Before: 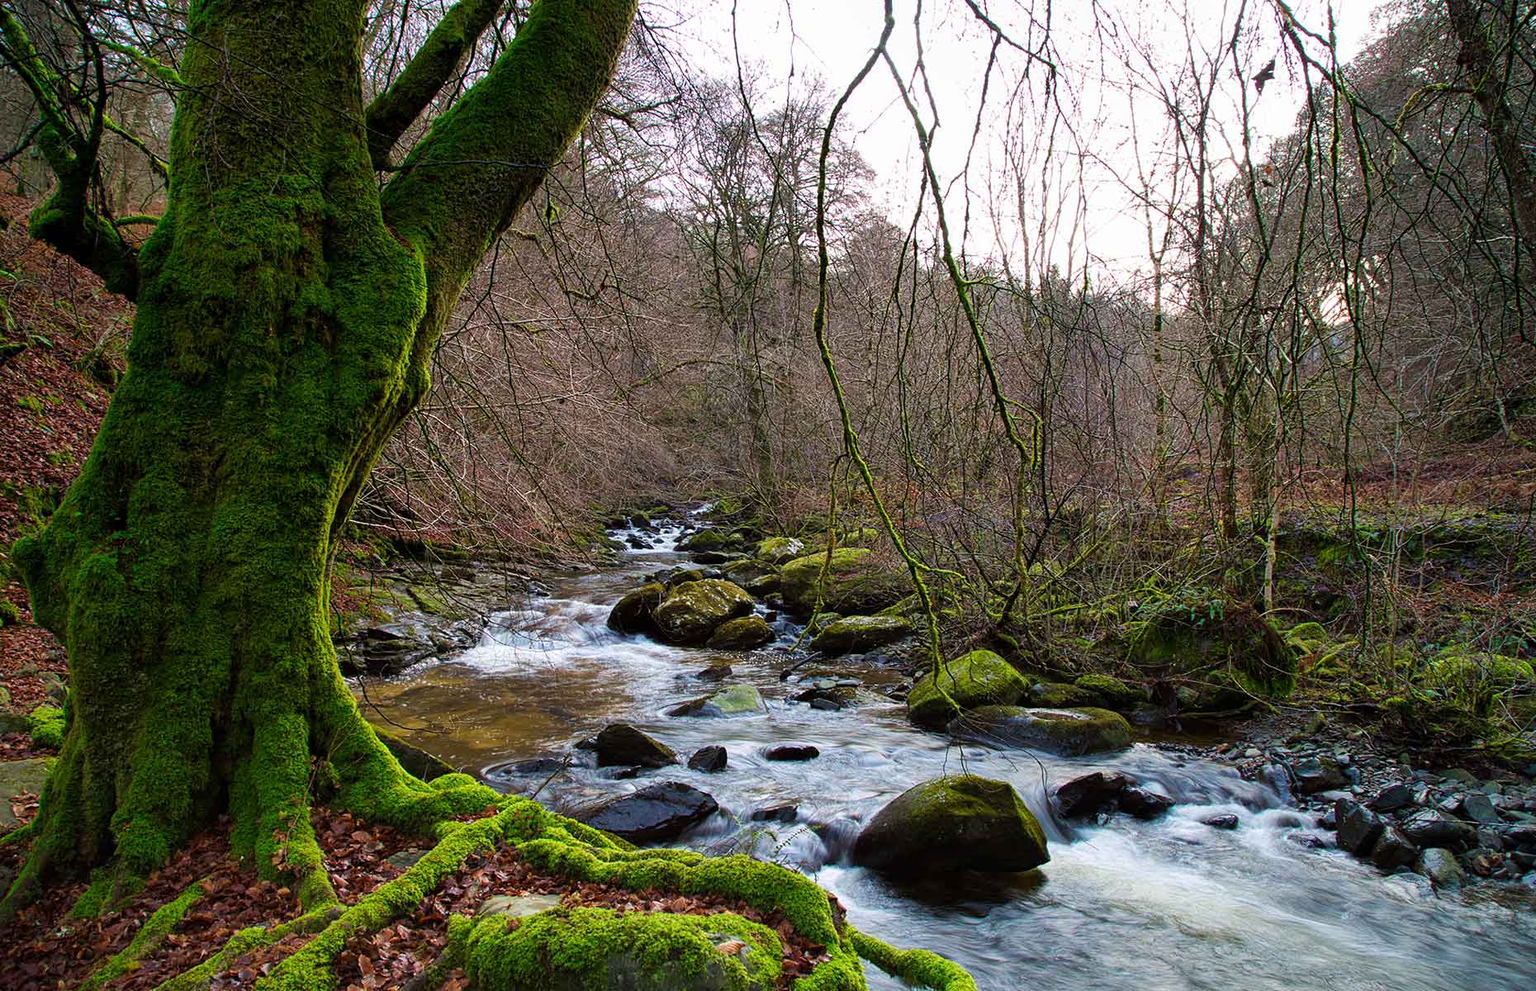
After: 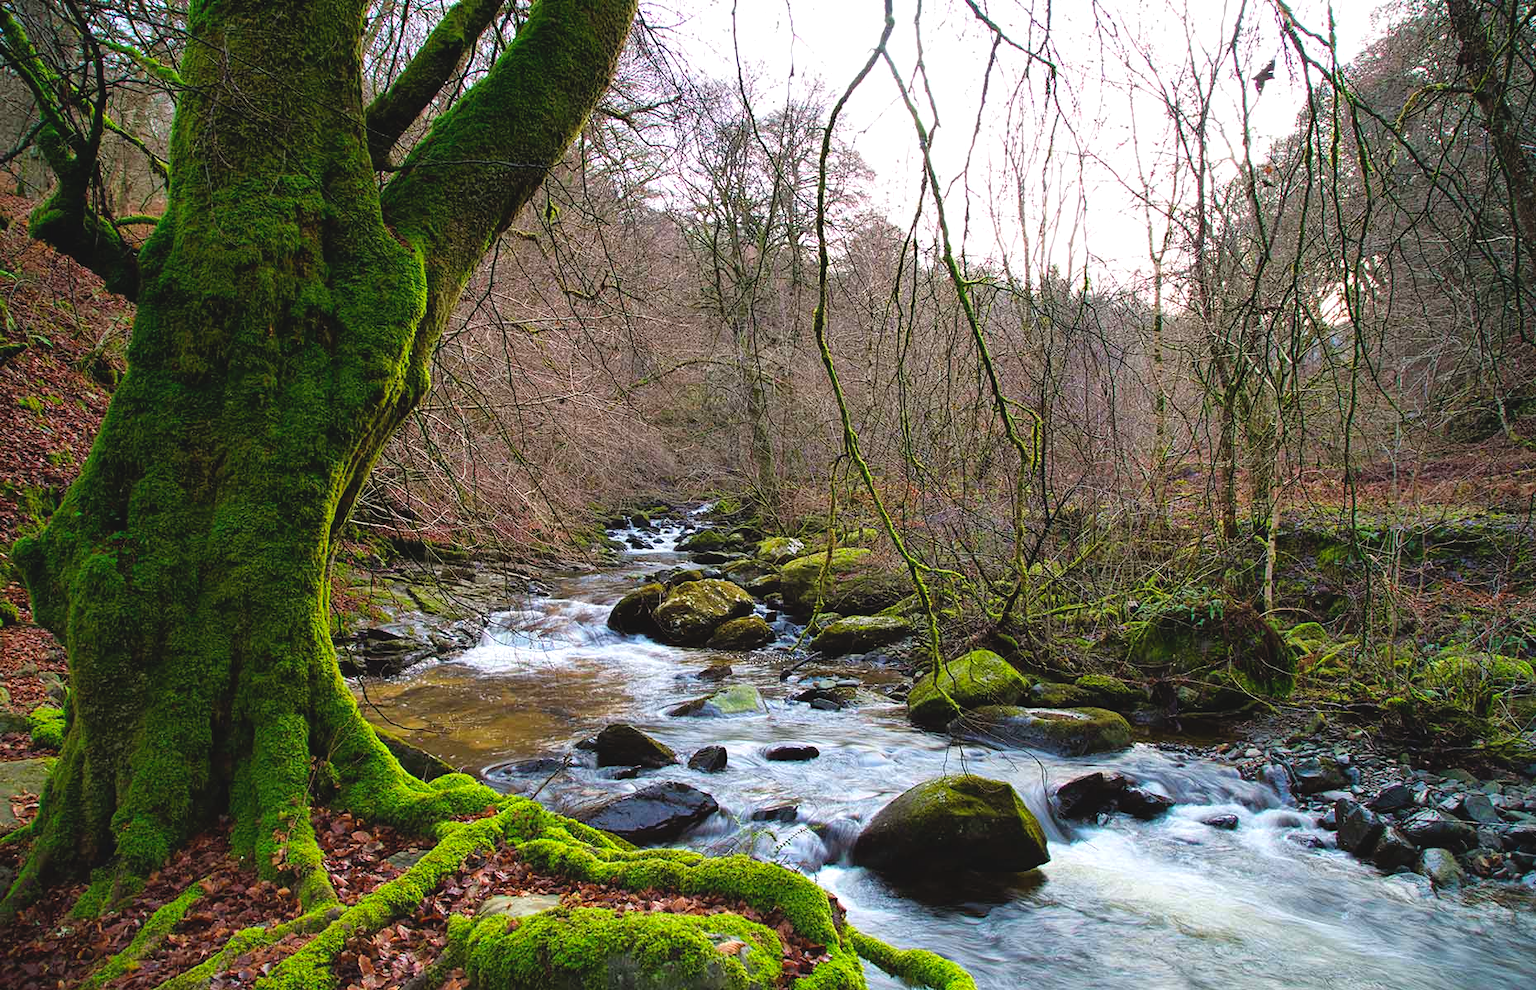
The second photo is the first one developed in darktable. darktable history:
tone equalizer: -8 EV -0.412 EV, -7 EV -0.408 EV, -6 EV -0.311 EV, -5 EV -0.201 EV, -3 EV 0.203 EV, -2 EV 0.309 EV, -1 EV 0.363 EV, +0 EV 0.398 EV, smoothing 1
contrast brightness saturation: contrast -0.092, brightness 0.05, saturation 0.081
